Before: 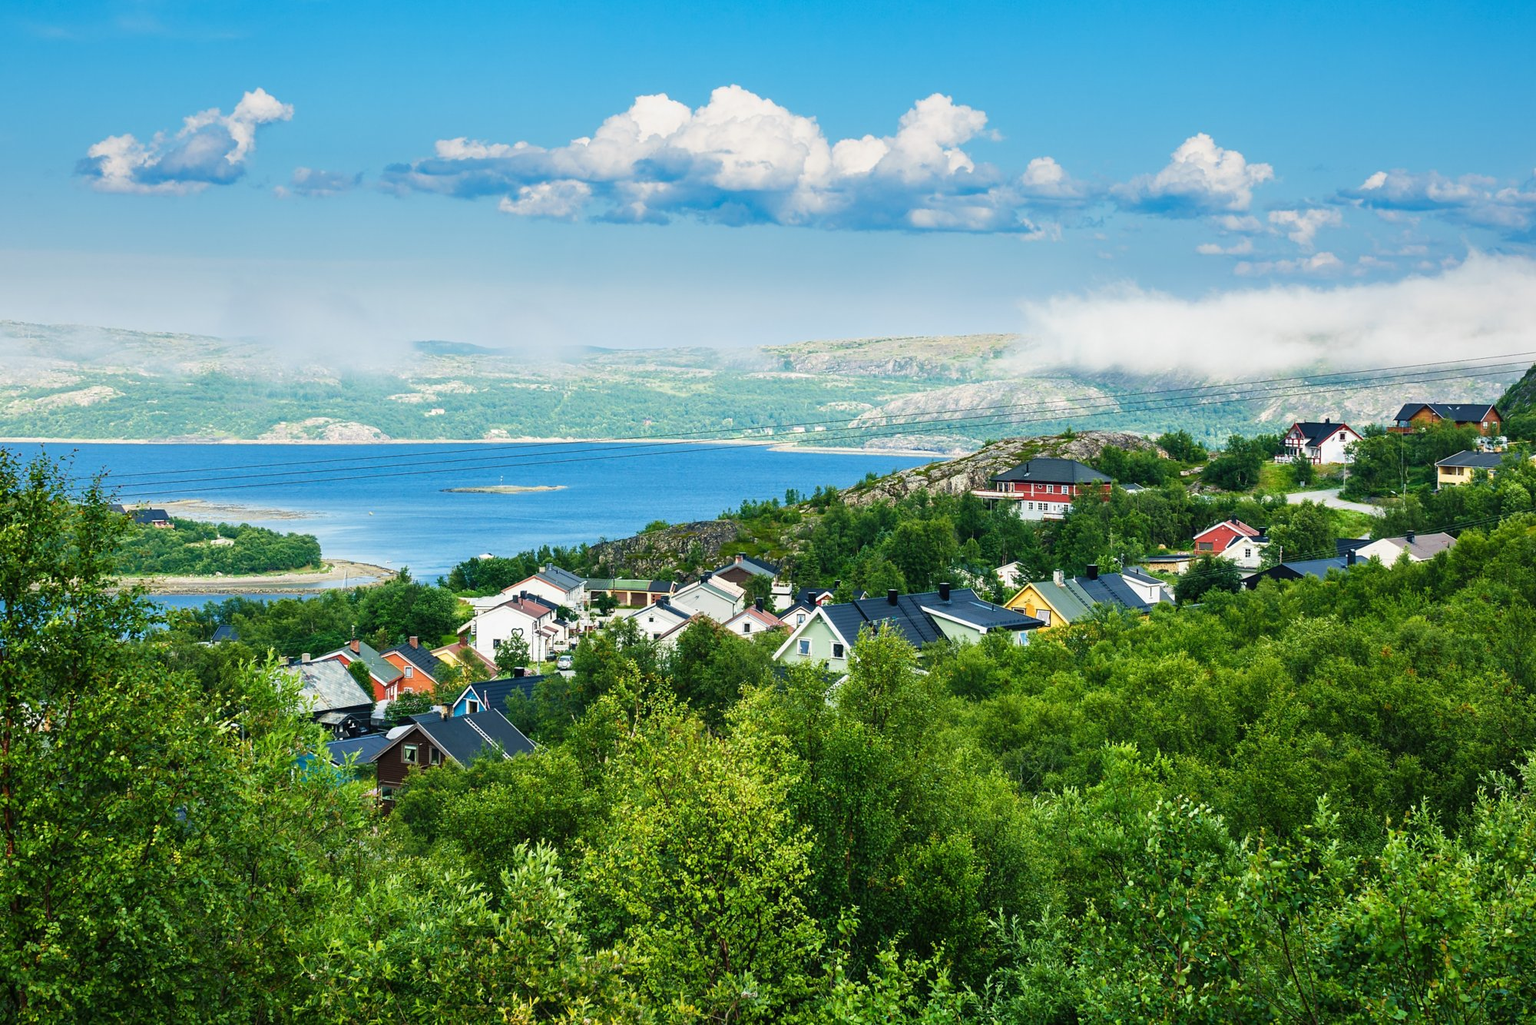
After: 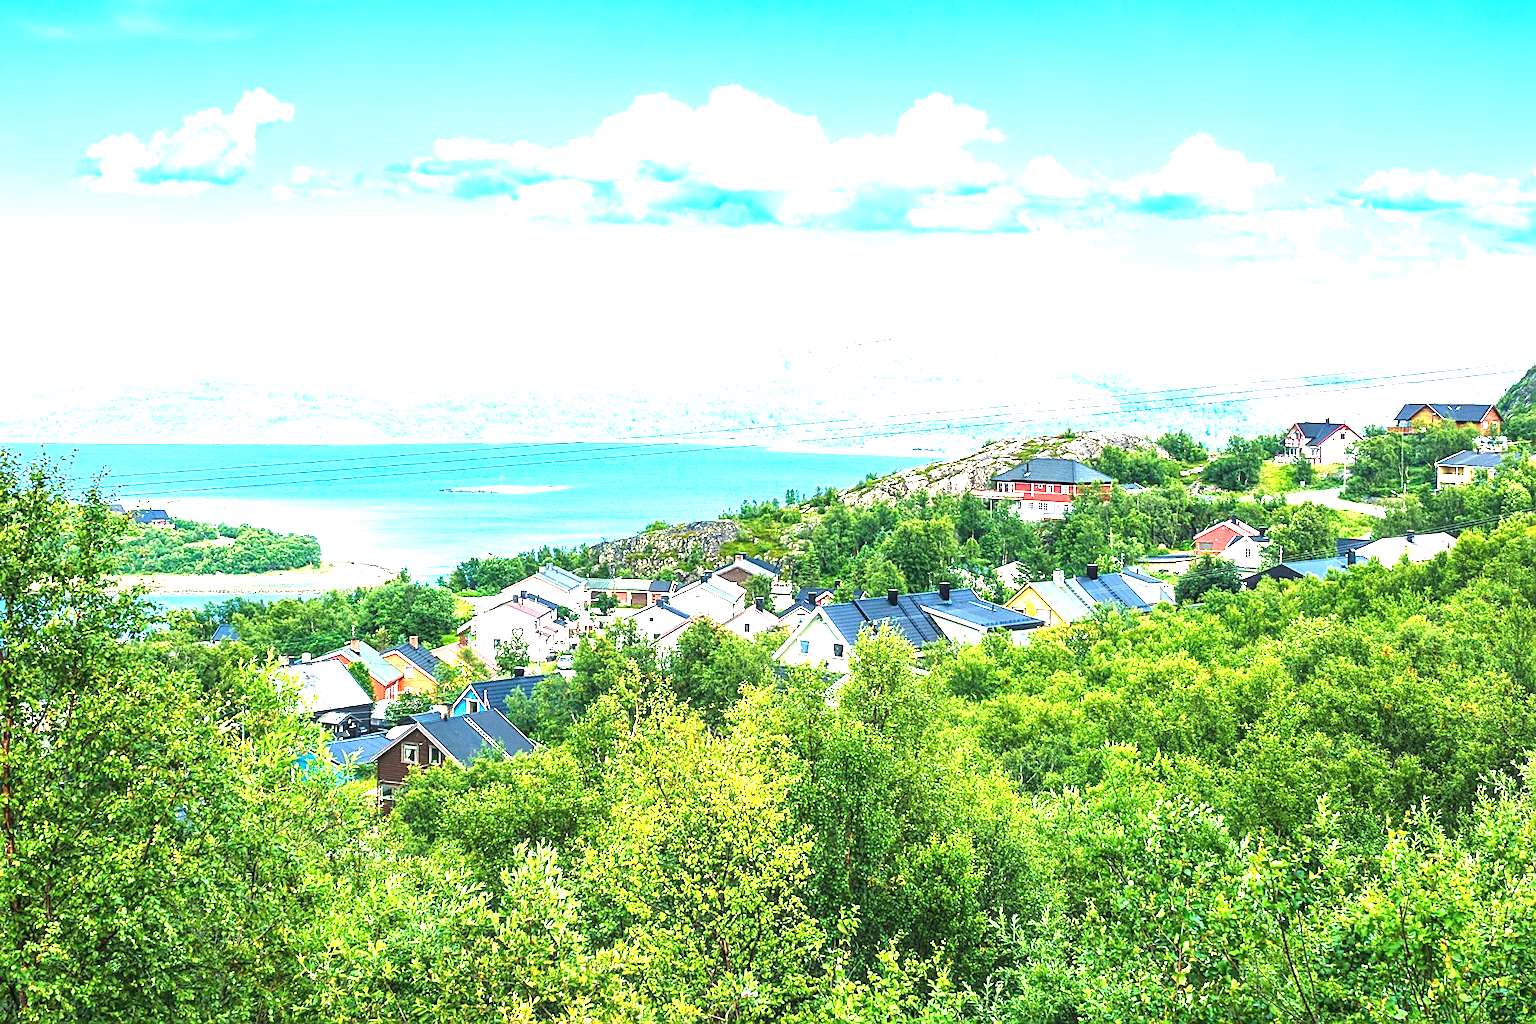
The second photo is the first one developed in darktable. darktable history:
local contrast: on, module defaults
sharpen: on, module defaults
grain: coarseness 0.09 ISO, strength 10%
exposure: exposure 2.003 EV, compensate highlight preservation false
white balance: red 1.009, blue 1.027
